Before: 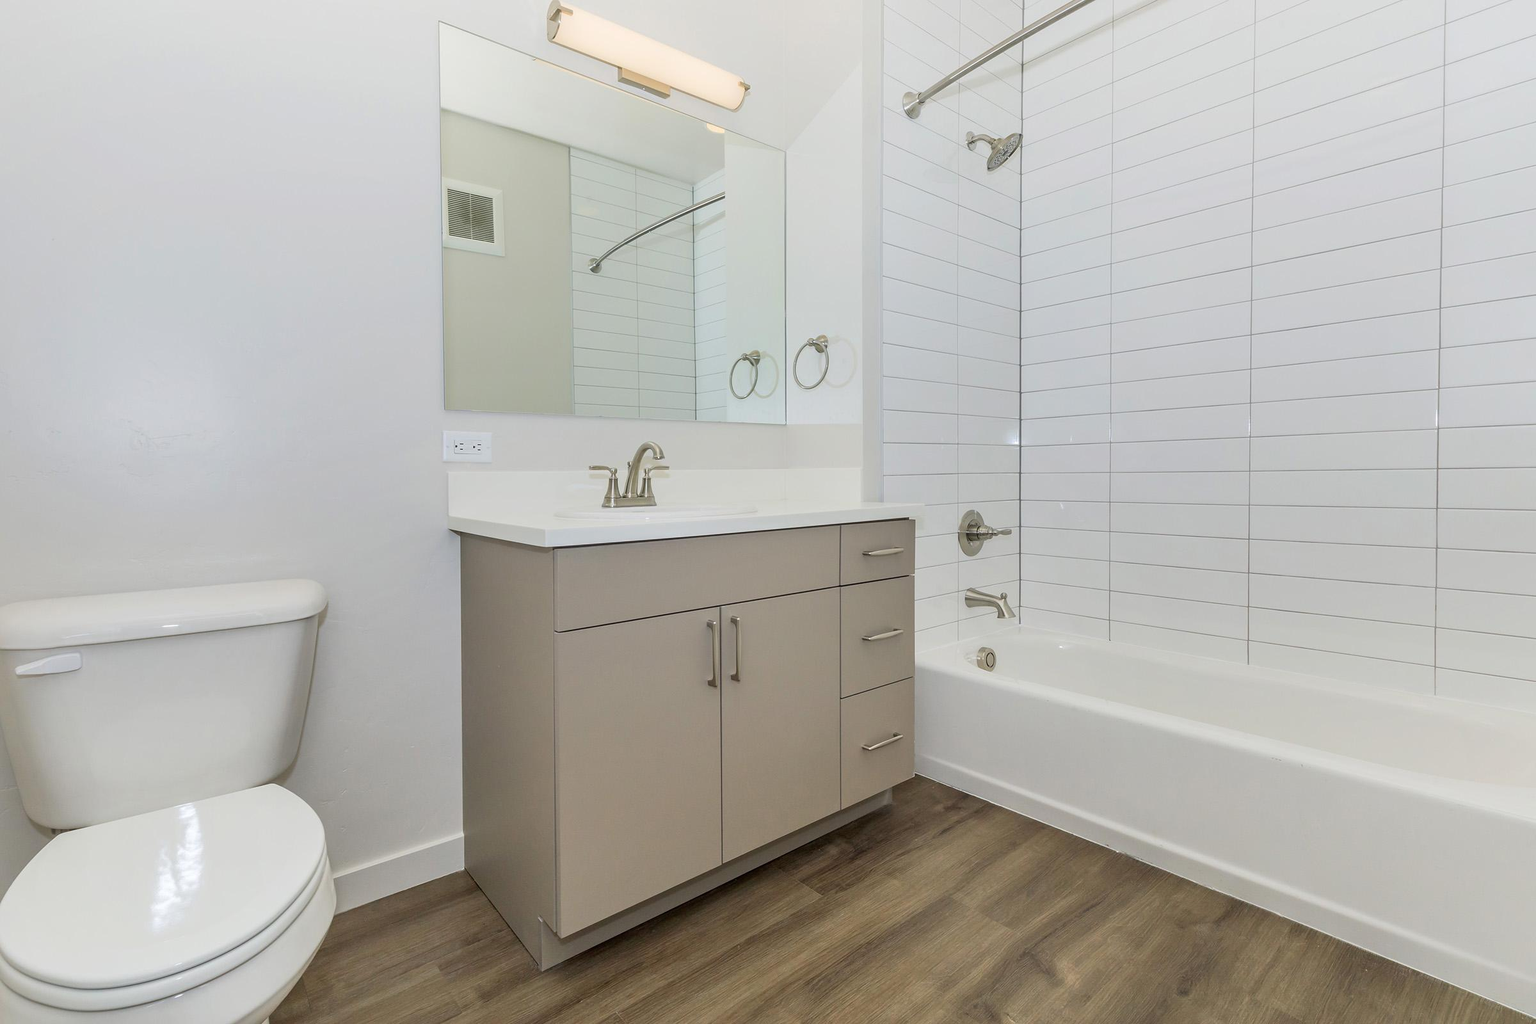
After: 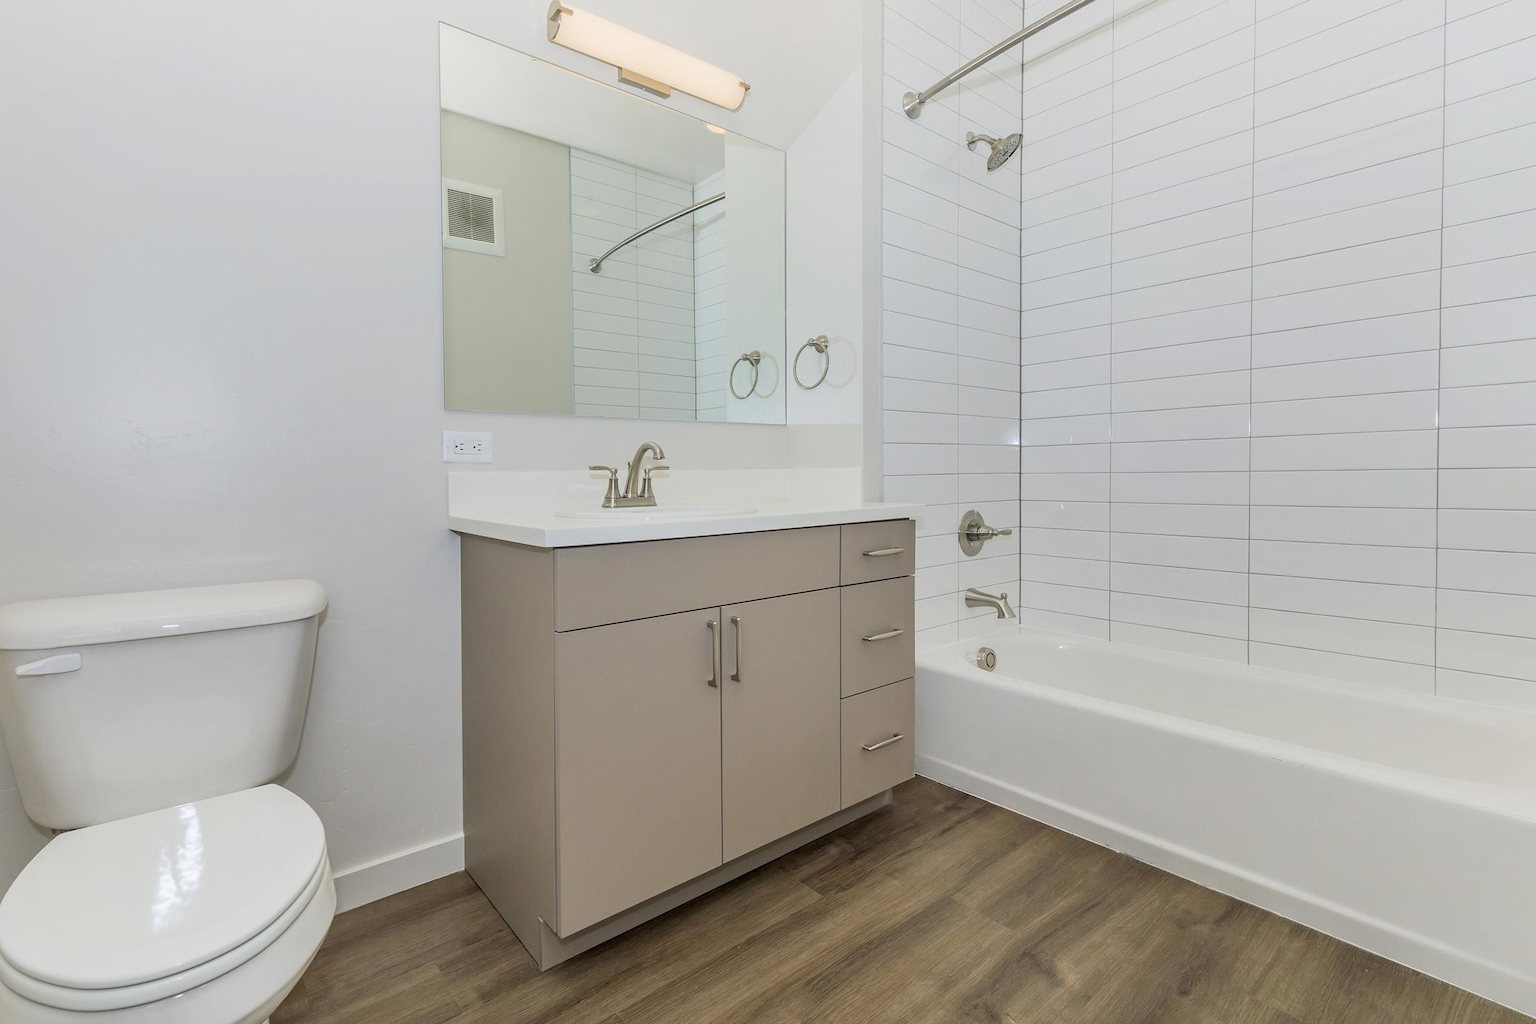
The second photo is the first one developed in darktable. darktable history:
exposure: exposure -0.062 EV, compensate highlight preservation false
